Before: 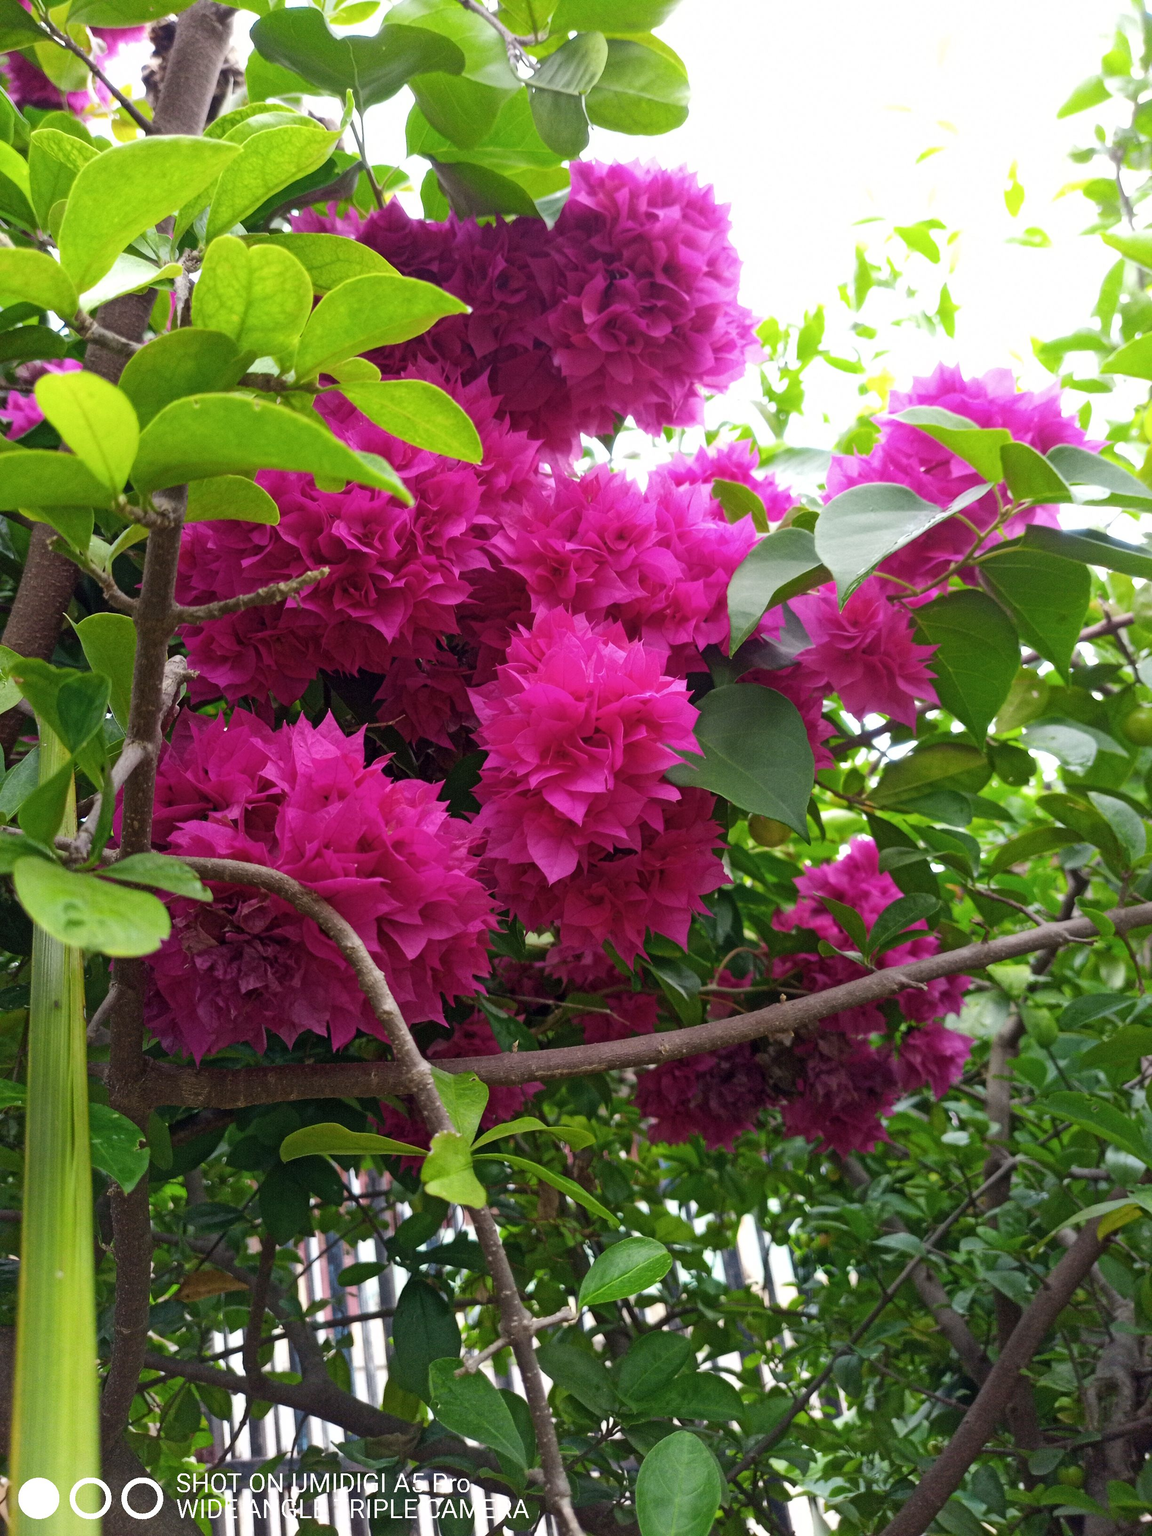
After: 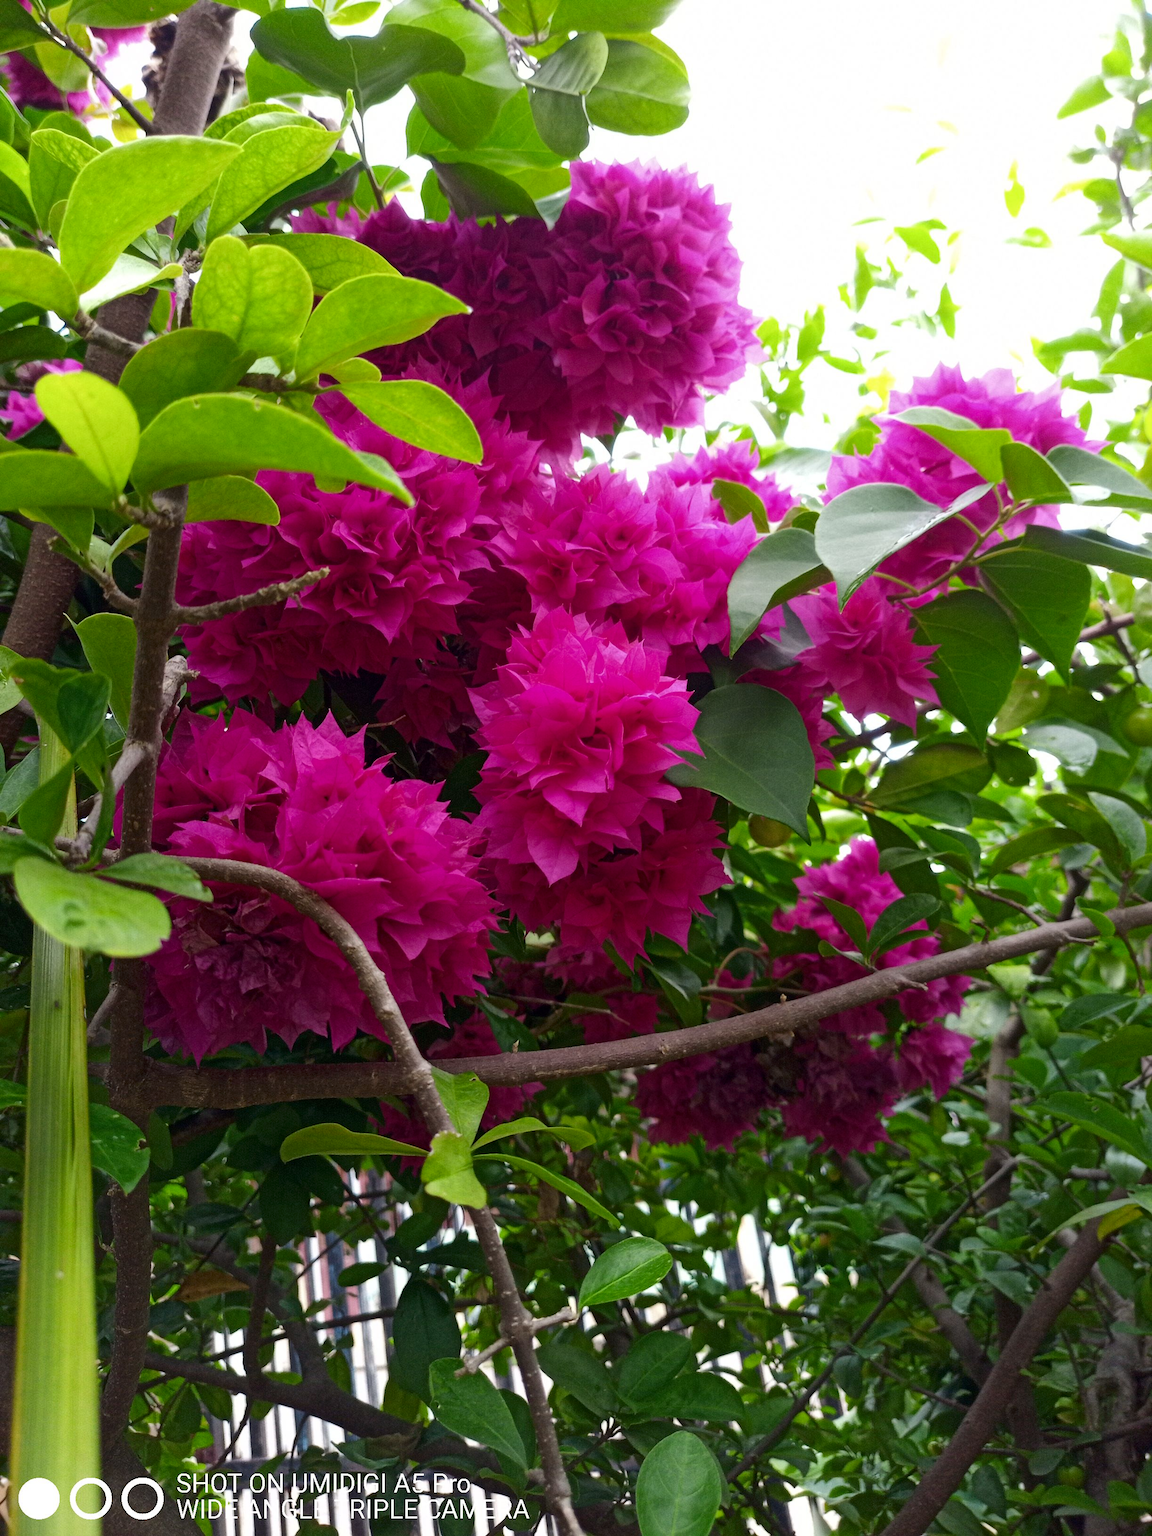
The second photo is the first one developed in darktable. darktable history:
contrast brightness saturation: brightness -0.087
